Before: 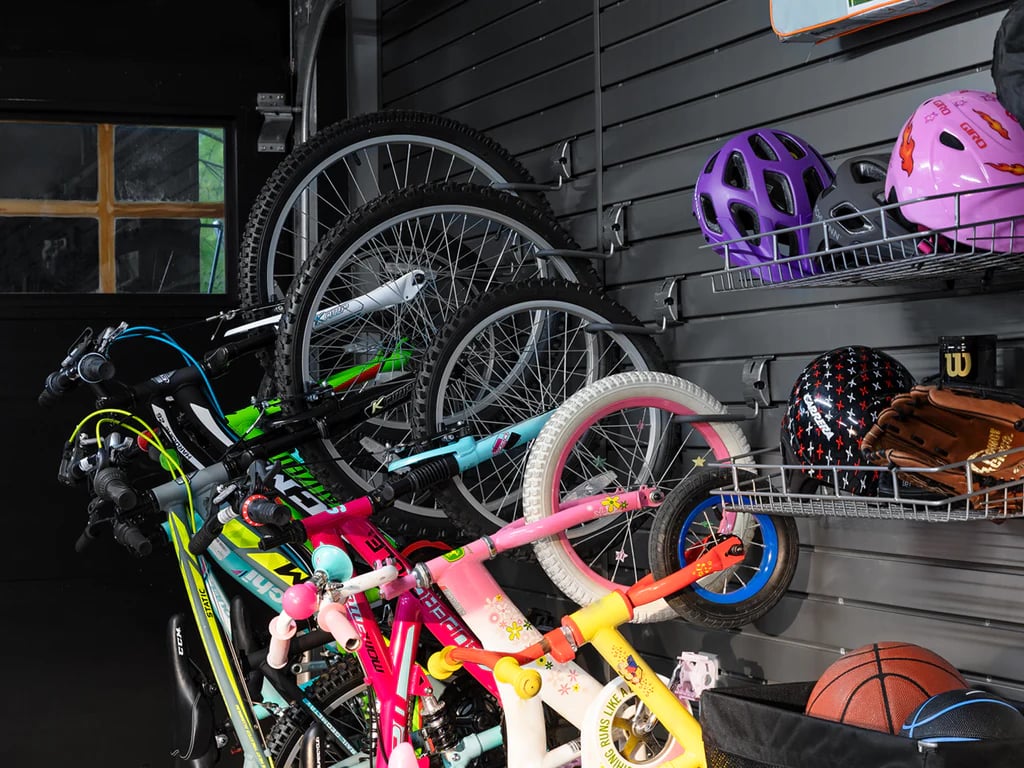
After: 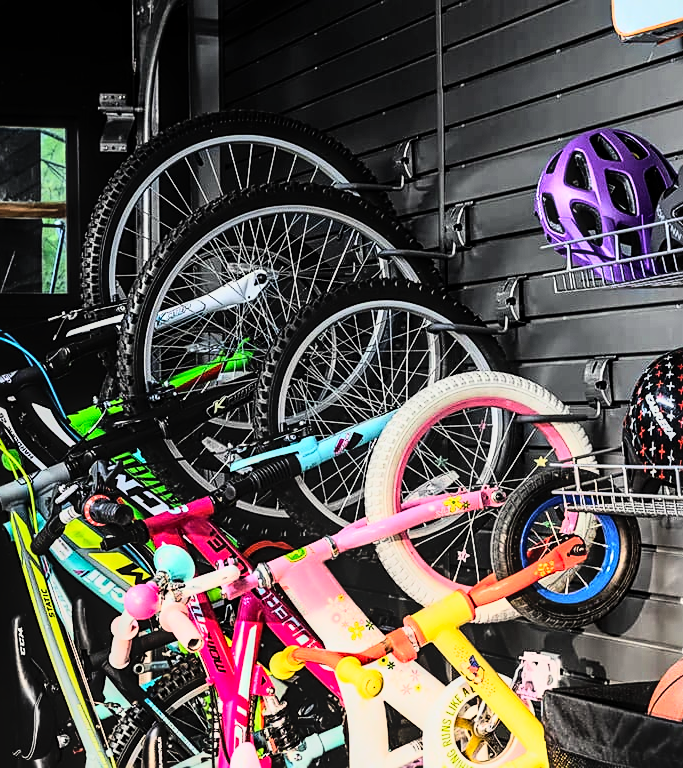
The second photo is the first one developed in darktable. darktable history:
local contrast: on, module defaults
sharpen: on, module defaults
rgb curve: curves: ch0 [(0, 0) (0.21, 0.15) (0.24, 0.21) (0.5, 0.75) (0.75, 0.96) (0.89, 0.99) (1, 1)]; ch1 [(0, 0.02) (0.21, 0.13) (0.25, 0.2) (0.5, 0.67) (0.75, 0.9) (0.89, 0.97) (1, 1)]; ch2 [(0, 0.02) (0.21, 0.13) (0.25, 0.2) (0.5, 0.67) (0.75, 0.9) (0.89, 0.97) (1, 1)], compensate middle gray true
crop and rotate: left 15.446%, right 17.836%
color correction: highlights b* 3
